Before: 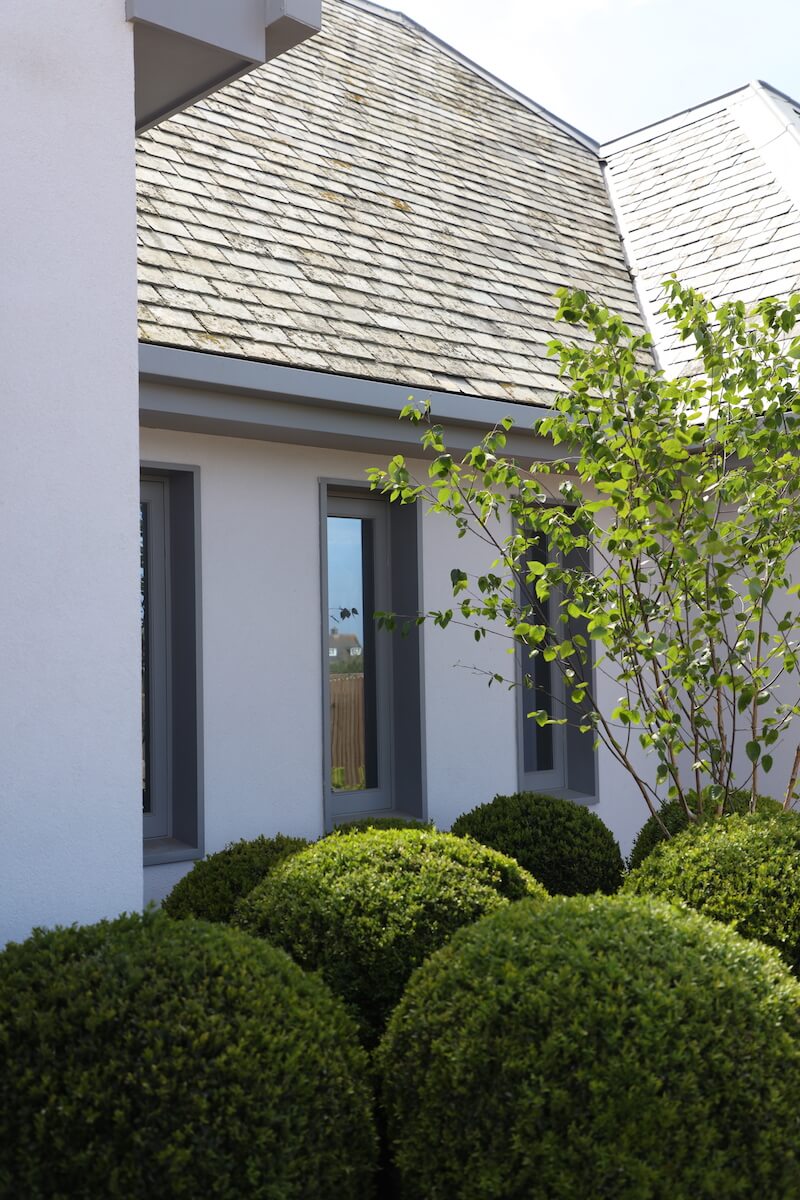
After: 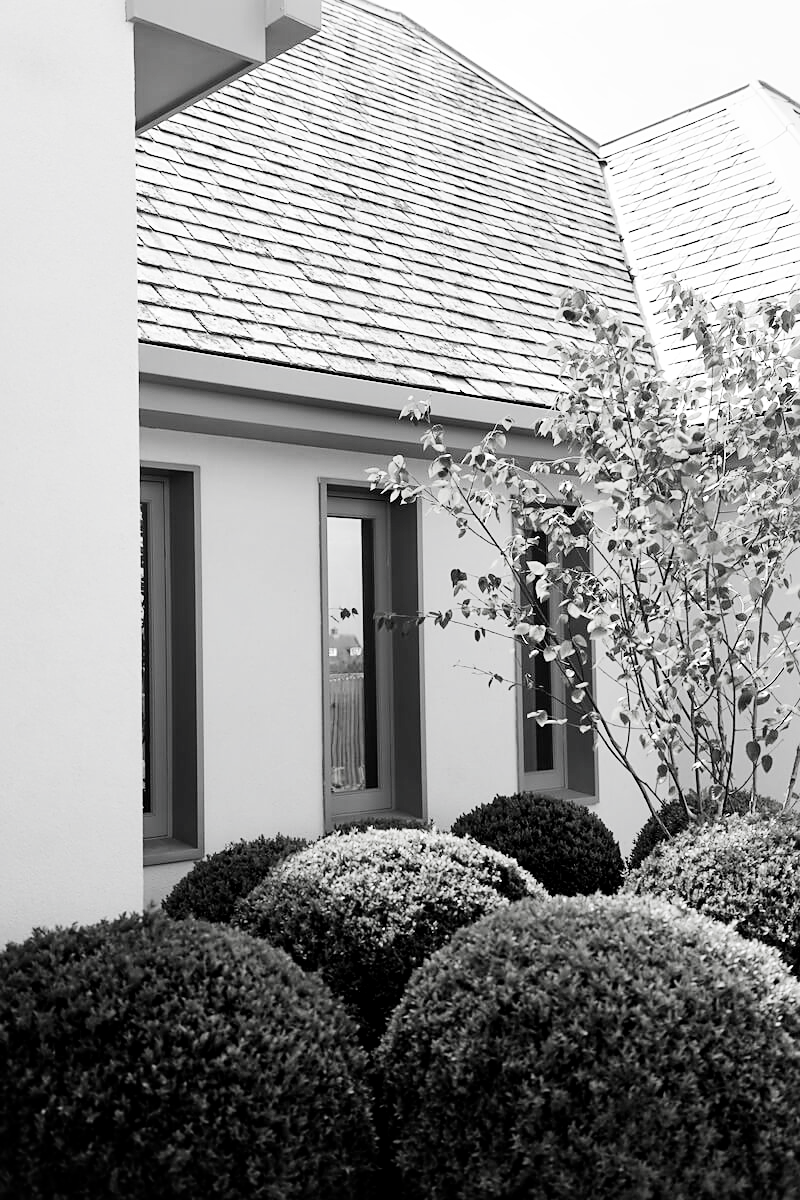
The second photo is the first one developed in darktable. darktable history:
exposure: black level correction 0, exposure 1.001 EV, compensate highlight preservation false
sharpen: radius 1.867, amount 0.393, threshold 1.289
local contrast: mode bilateral grid, contrast 21, coarseness 51, detail 119%, midtone range 0.2
filmic rgb: black relative exposure -5.03 EV, white relative exposure 3.54 EV, hardness 3.19, contrast 1.397, highlights saturation mix -49.08%, preserve chrominance no, color science v5 (2021), contrast in shadows safe, contrast in highlights safe
